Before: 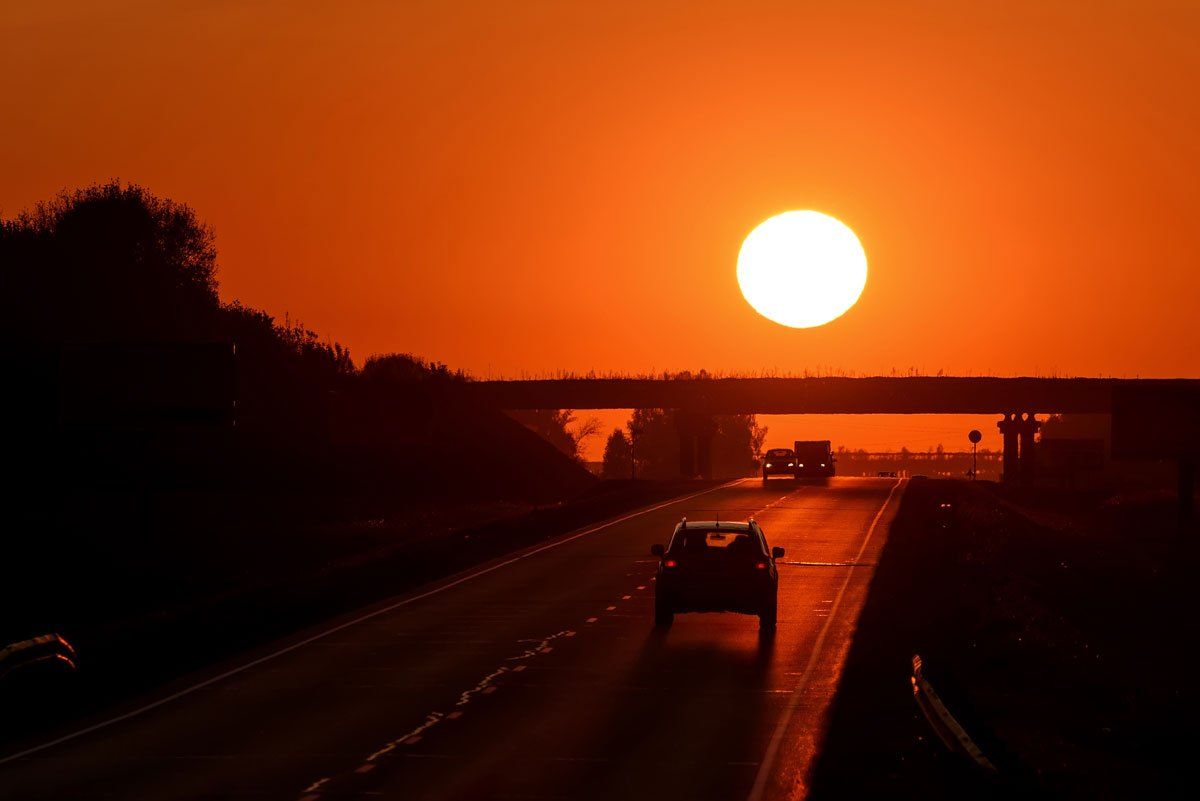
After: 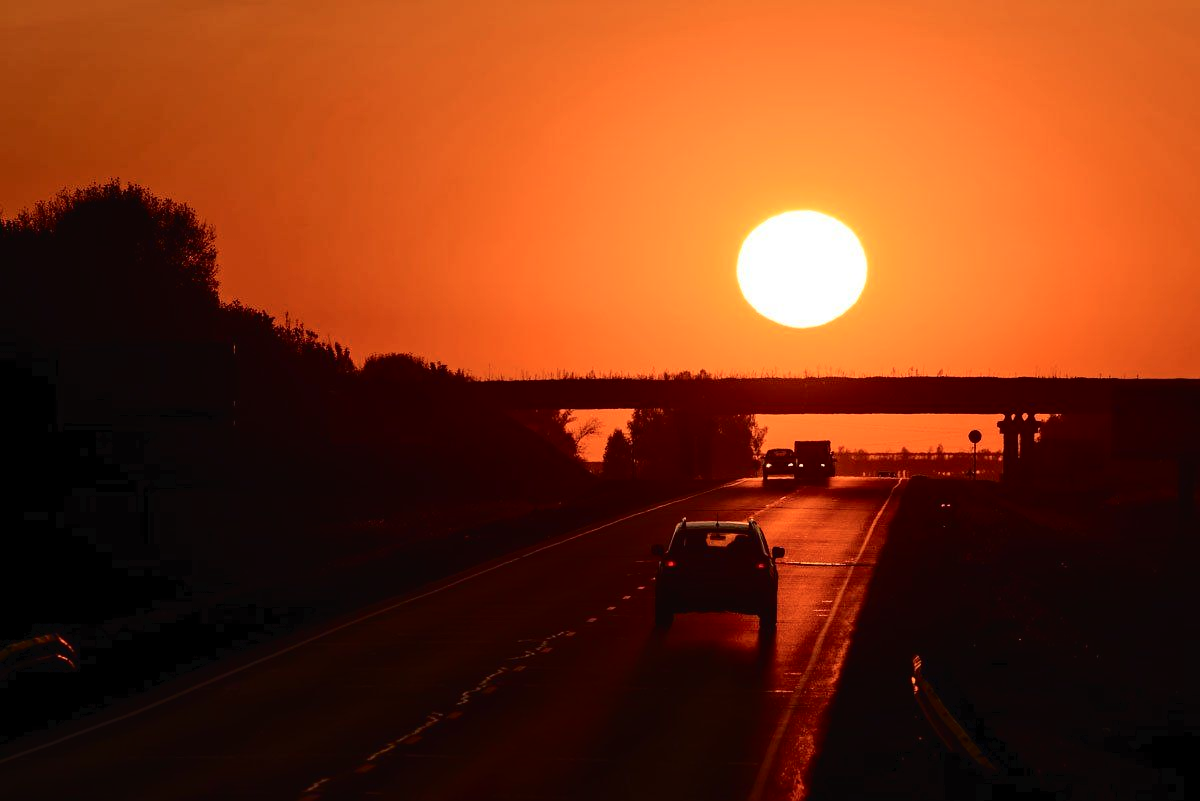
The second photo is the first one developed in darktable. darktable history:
tone curve: curves: ch0 [(0, 0) (0.003, 0.018) (0.011, 0.021) (0.025, 0.028) (0.044, 0.039) (0.069, 0.05) (0.1, 0.06) (0.136, 0.081) (0.177, 0.117) (0.224, 0.161) (0.277, 0.226) (0.335, 0.315) (0.399, 0.421) (0.468, 0.53) (0.543, 0.627) (0.623, 0.726) (0.709, 0.789) (0.801, 0.859) (0.898, 0.924) (1, 1)], color space Lab, independent channels, preserve colors none
